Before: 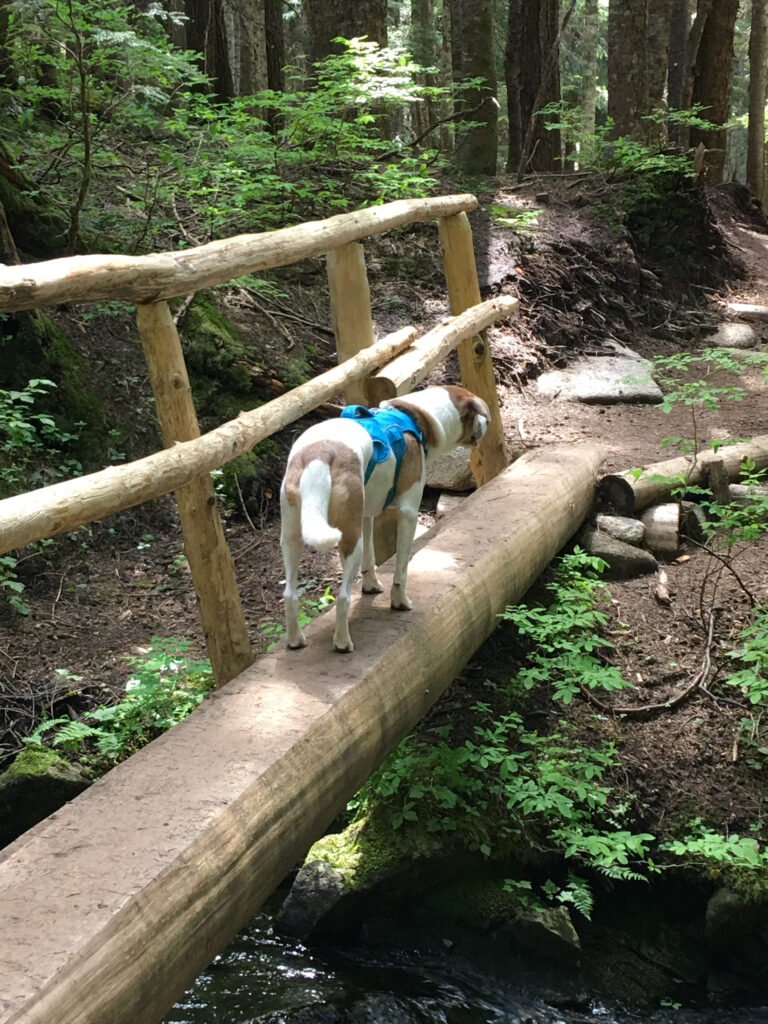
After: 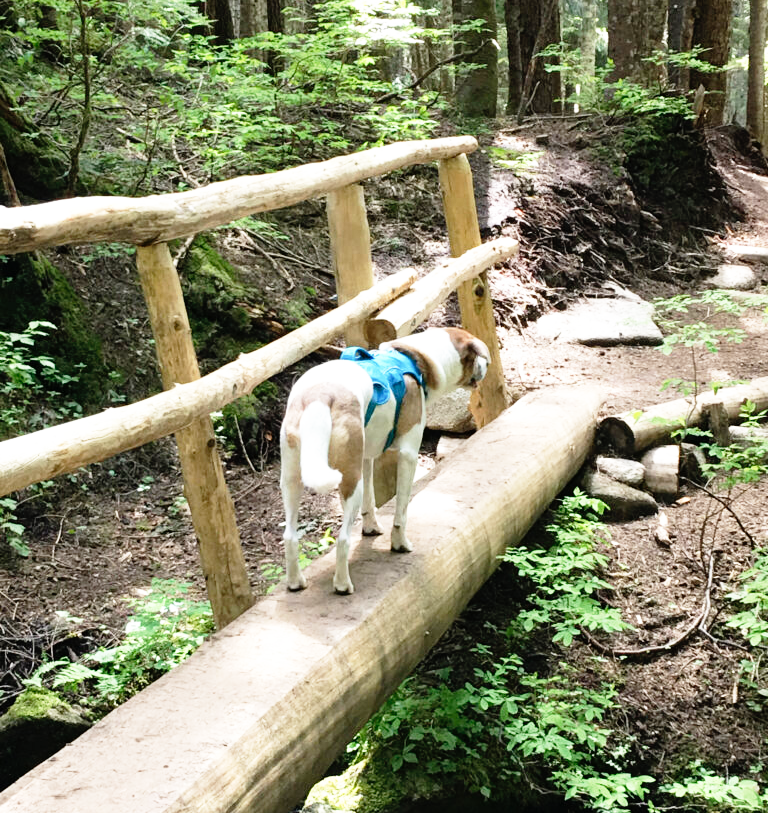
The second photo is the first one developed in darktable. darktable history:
base curve: curves: ch0 [(0, 0) (0.012, 0.01) (0.073, 0.168) (0.31, 0.711) (0.645, 0.957) (1, 1)], preserve colors none
crop and rotate: top 5.667%, bottom 14.937%
contrast brightness saturation: saturation -0.1
